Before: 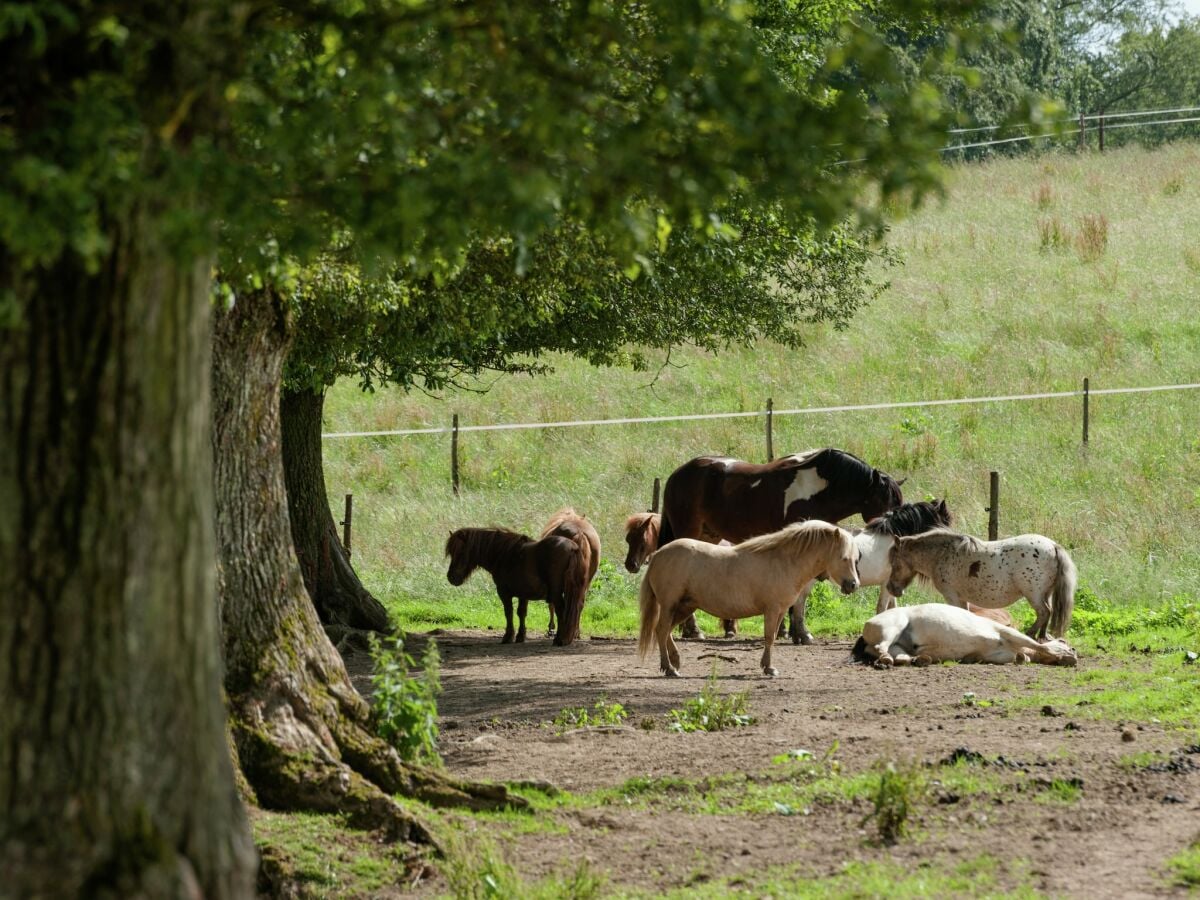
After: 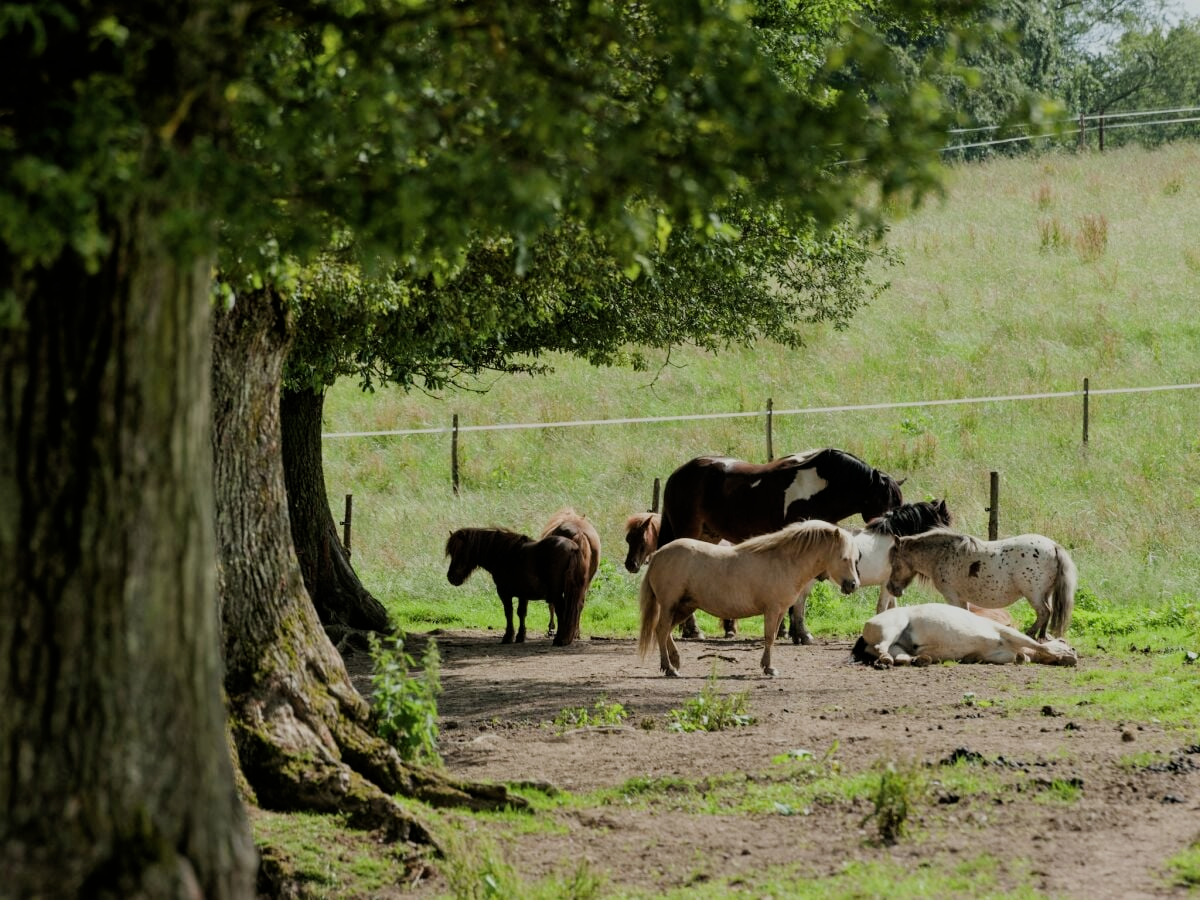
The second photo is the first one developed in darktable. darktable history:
filmic rgb: black relative exposure -7.65 EV, white relative exposure 4.56 EV, threshold 3.05 EV, hardness 3.61, enable highlight reconstruction true
